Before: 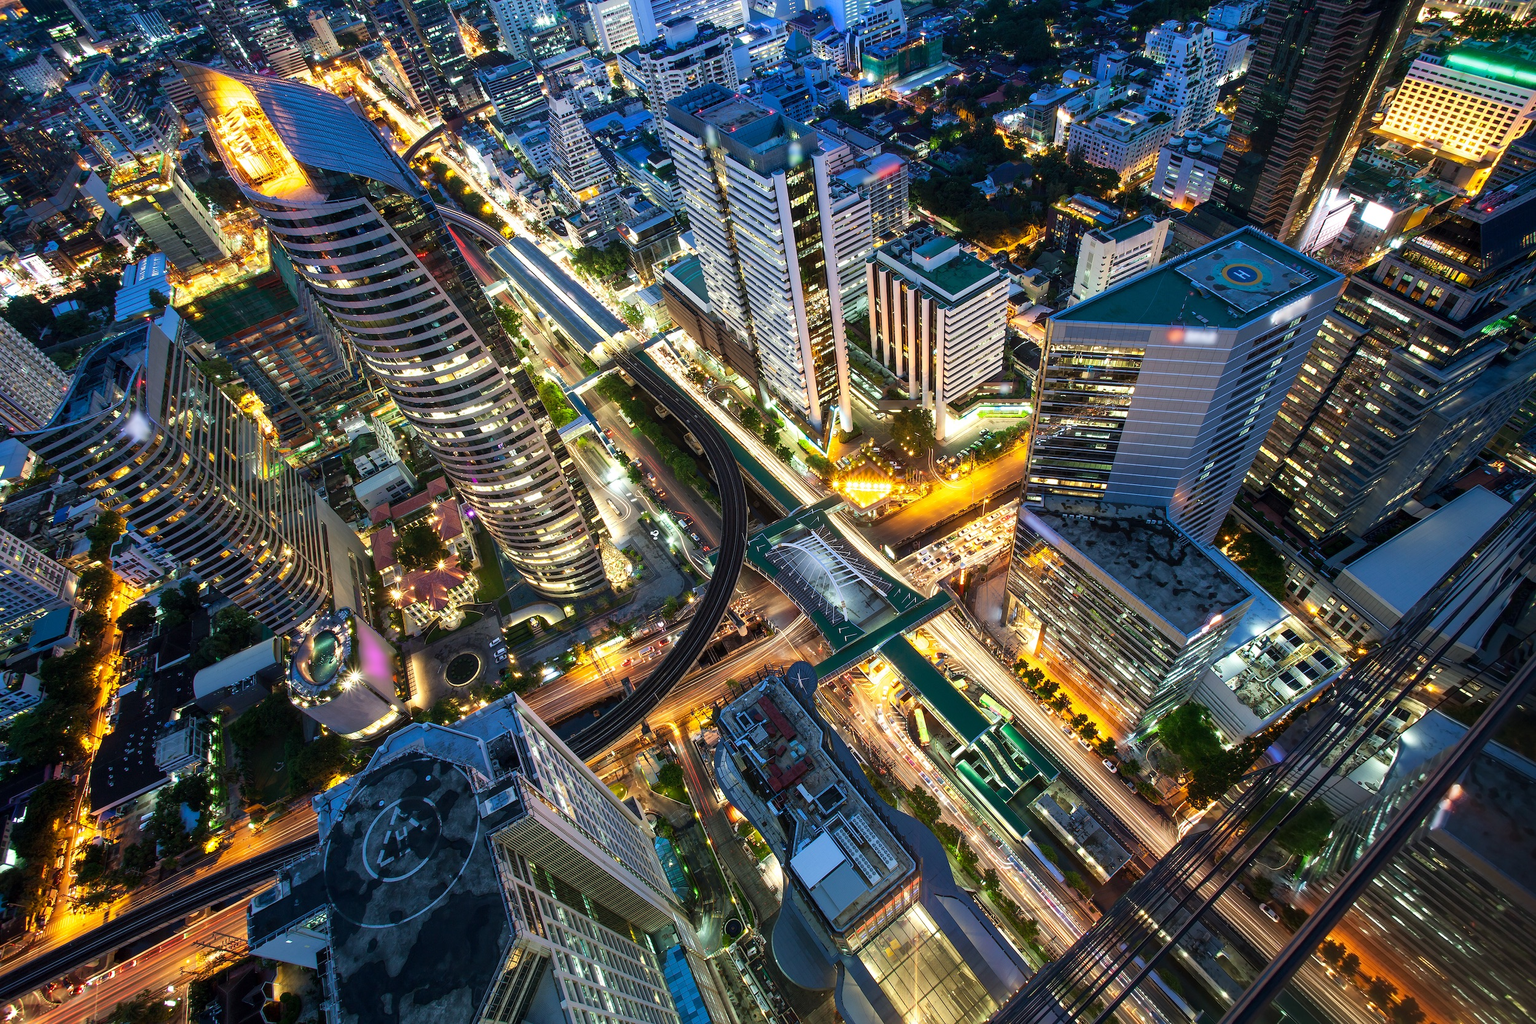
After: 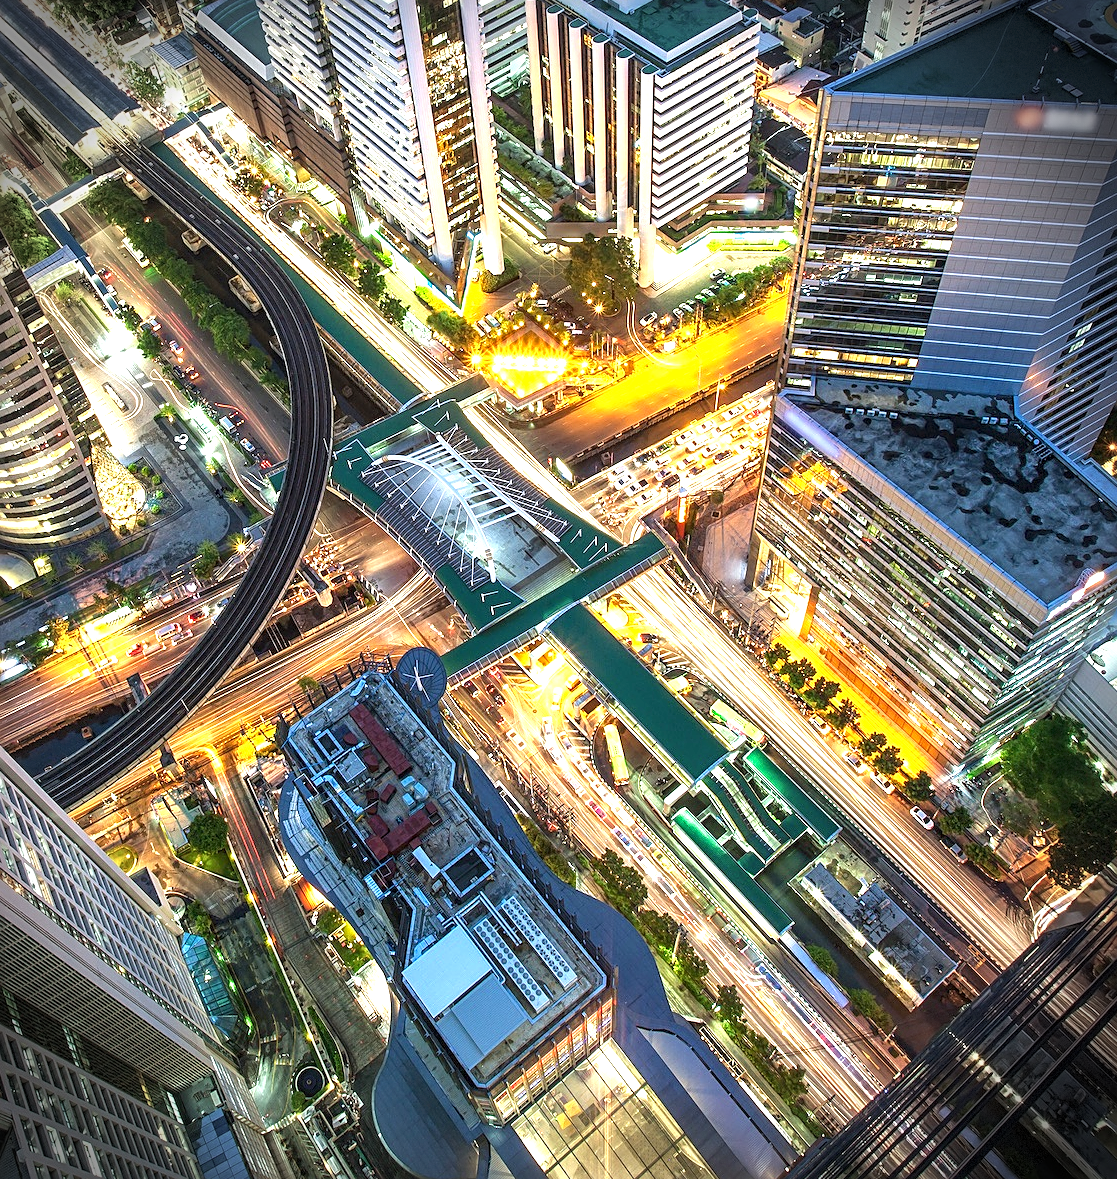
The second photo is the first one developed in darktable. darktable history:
vignetting: brightness -0.86, automatic ratio true, dithering 8-bit output
crop: left 35.392%, top 25.781%, right 19.894%, bottom 3.437%
sharpen: on, module defaults
local contrast: on, module defaults
exposure: black level correction 0, exposure 1 EV, compensate highlight preservation false
